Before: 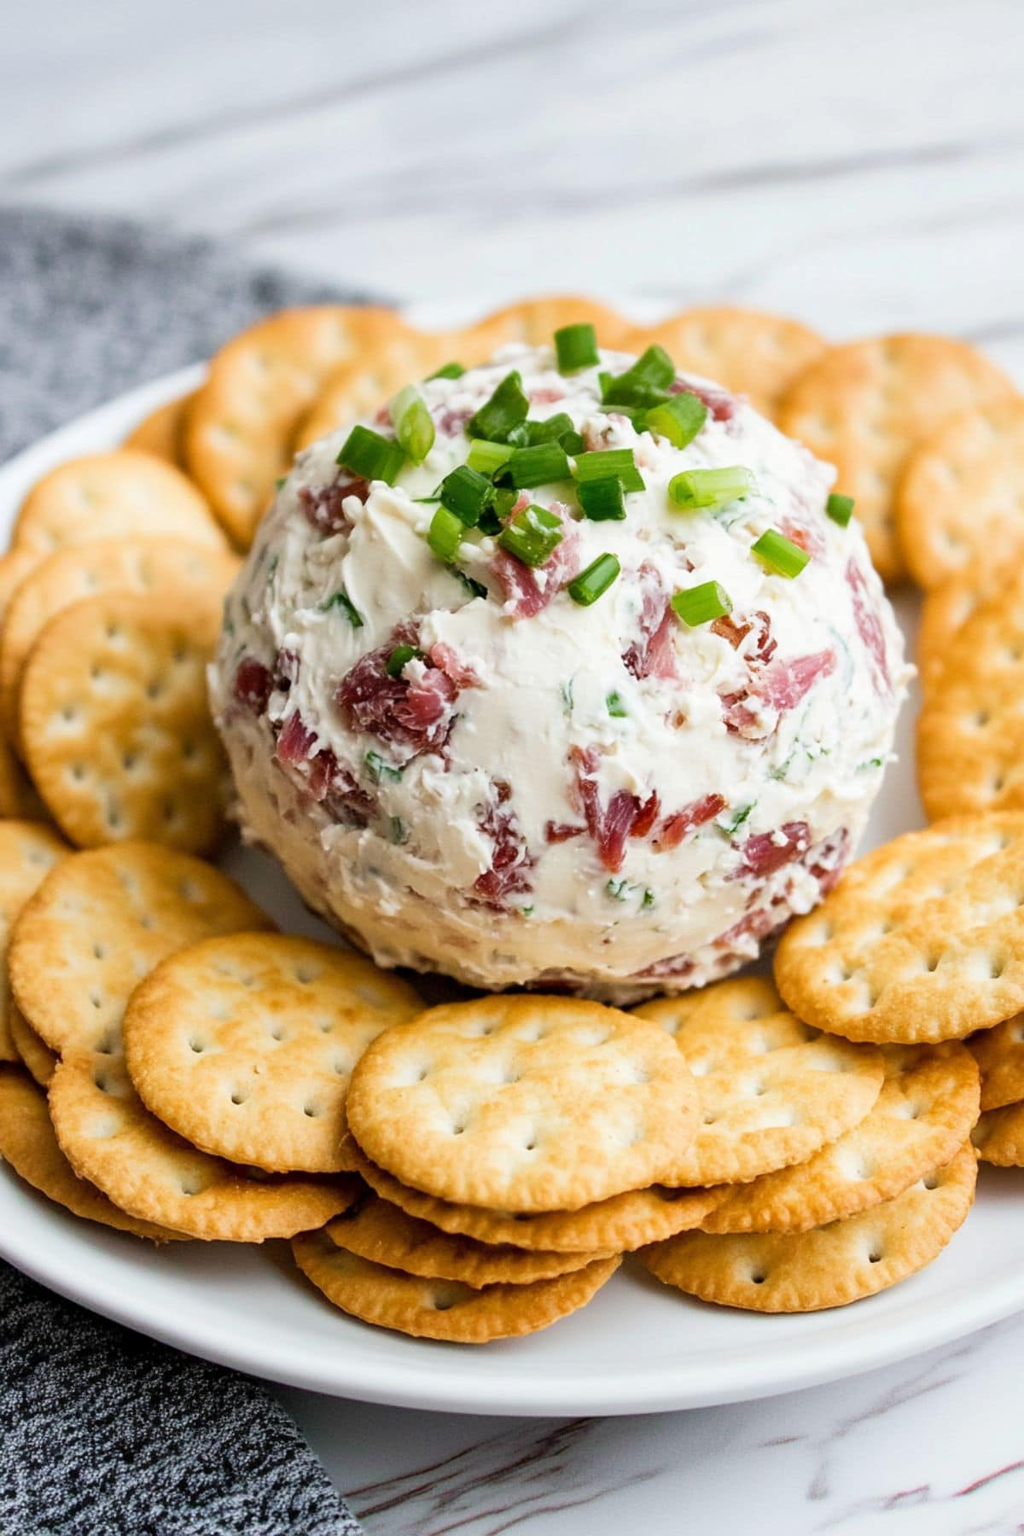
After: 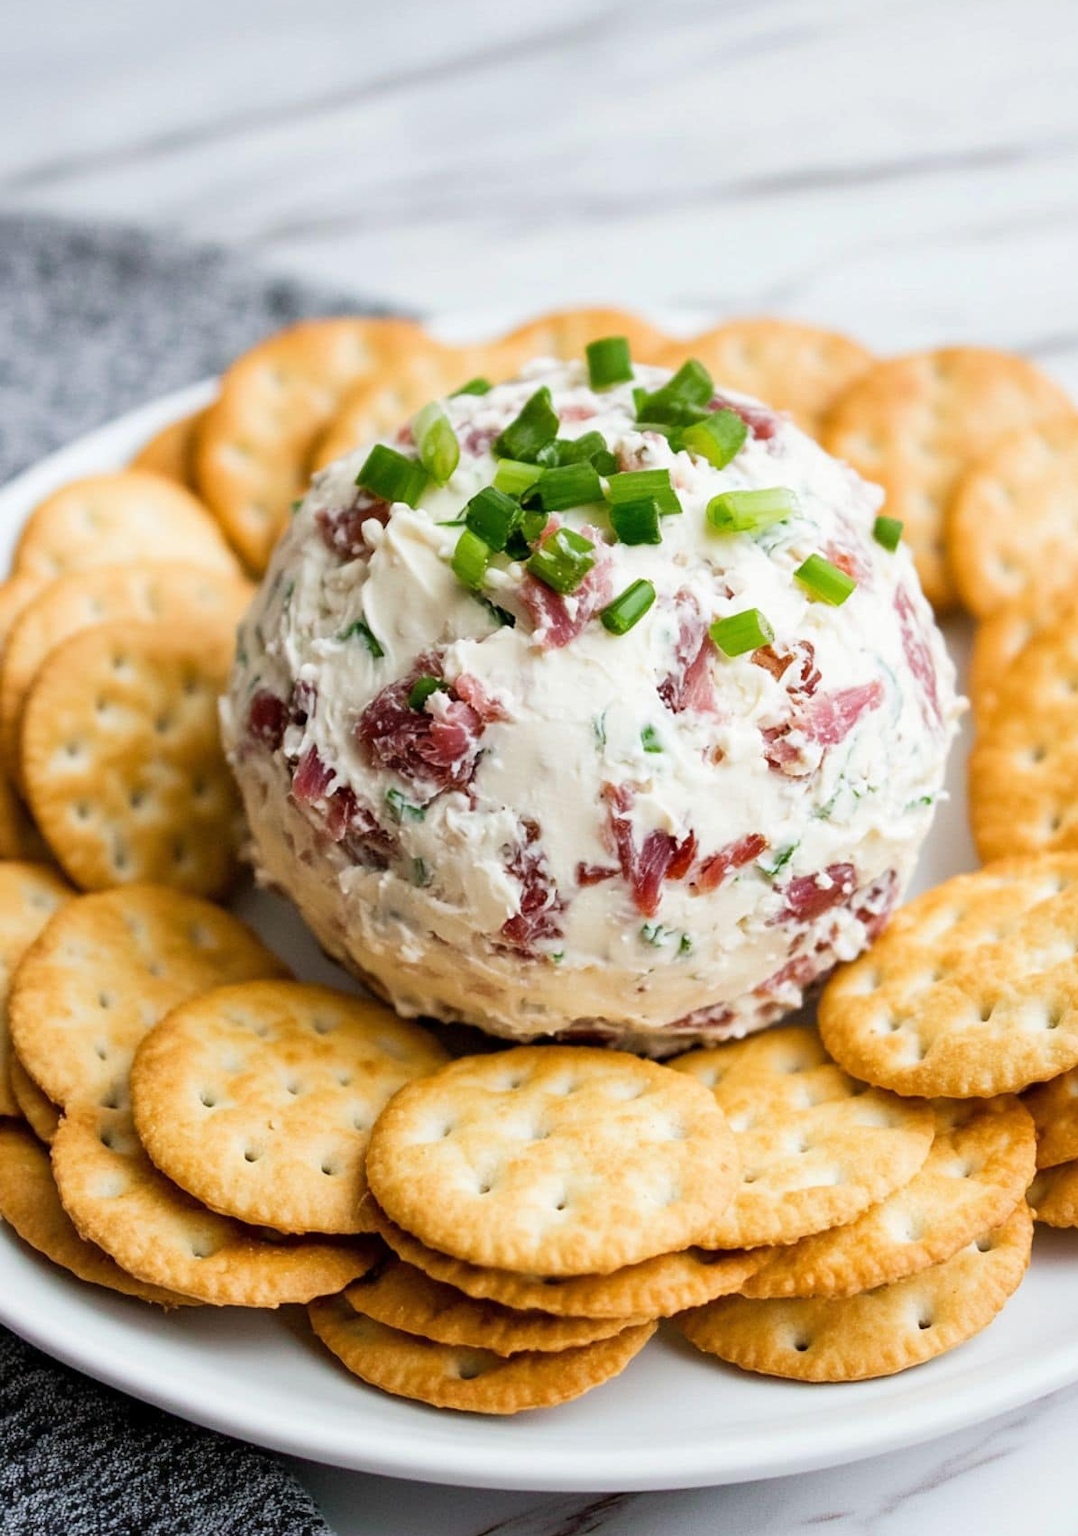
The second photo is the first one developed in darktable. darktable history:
crop: top 0.337%, right 0.256%, bottom 5.048%
